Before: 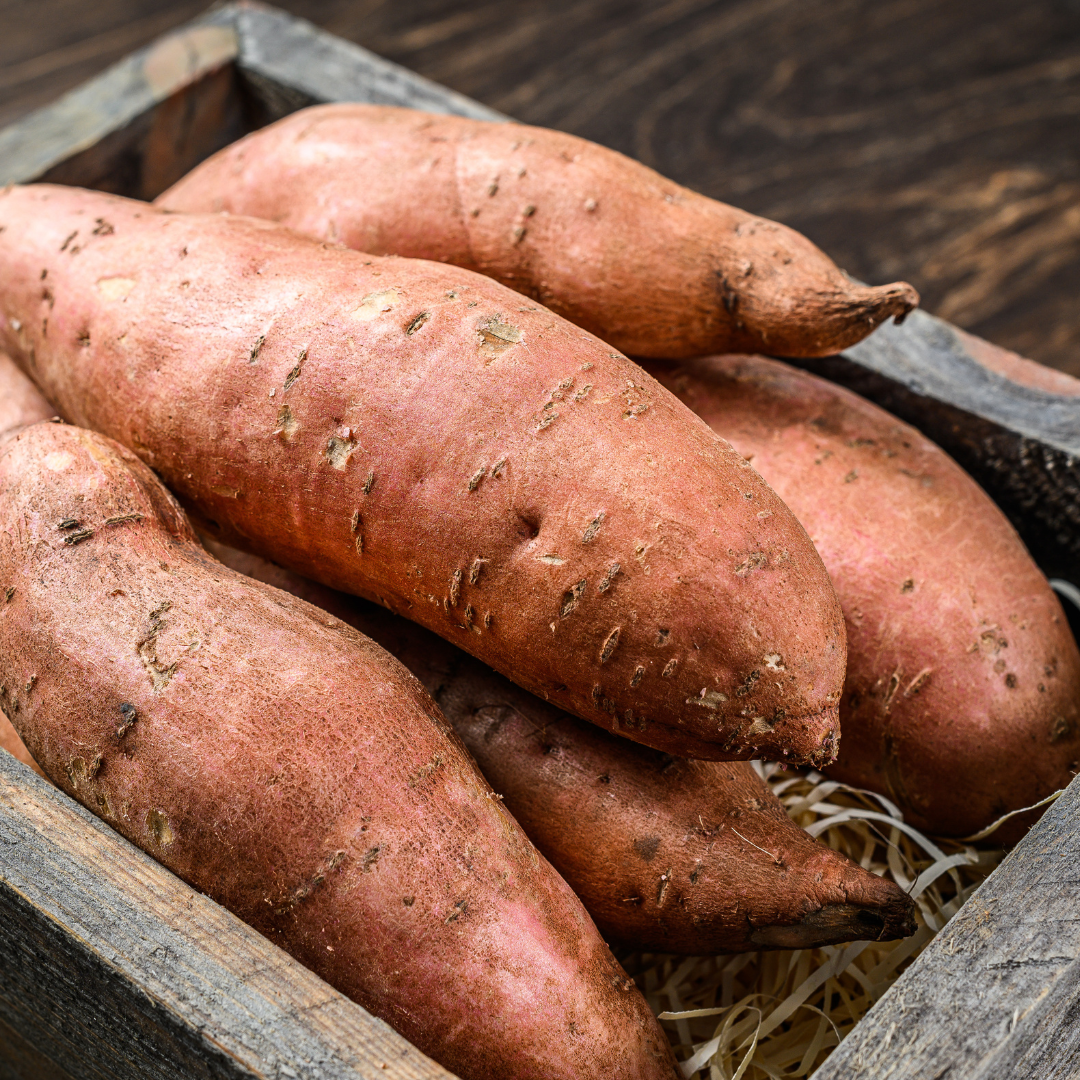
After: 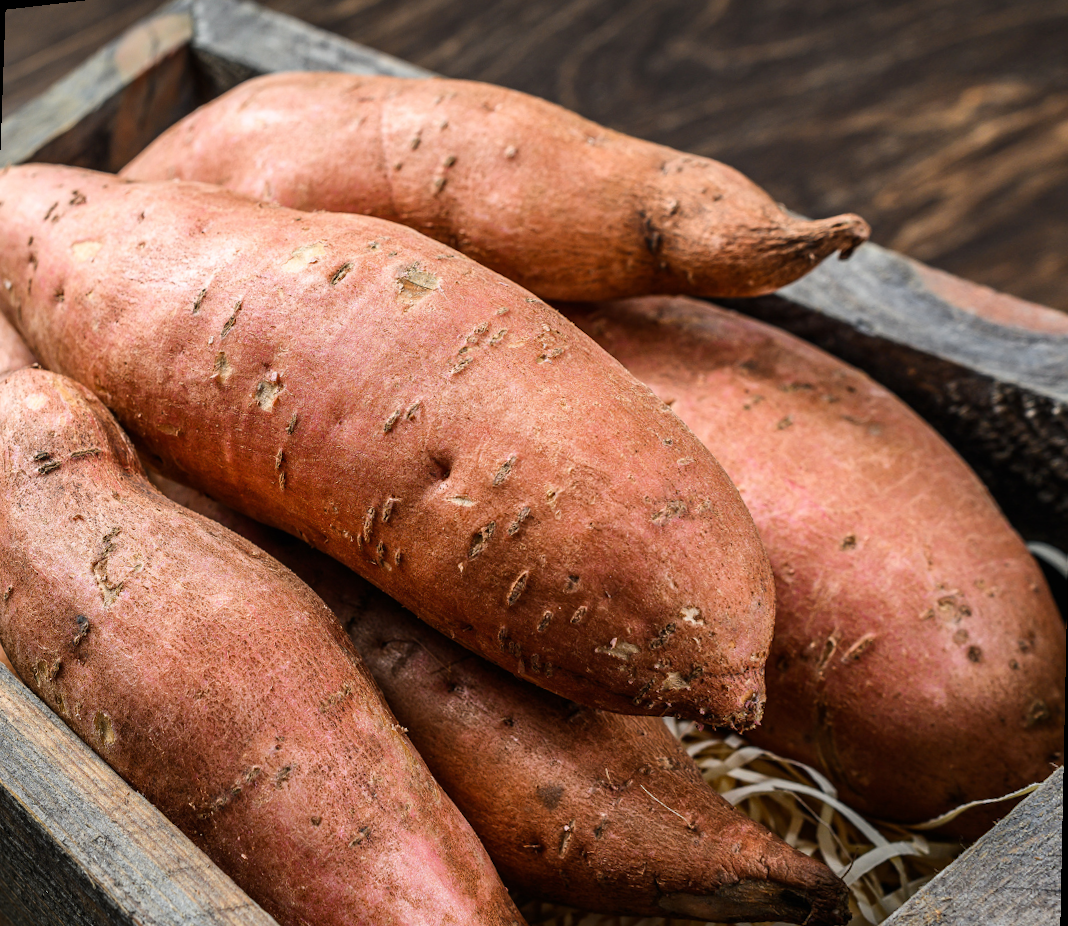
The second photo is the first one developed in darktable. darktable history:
rotate and perspective: rotation 1.69°, lens shift (vertical) -0.023, lens shift (horizontal) -0.291, crop left 0.025, crop right 0.988, crop top 0.092, crop bottom 0.842
exposure: compensate highlight preservation false
